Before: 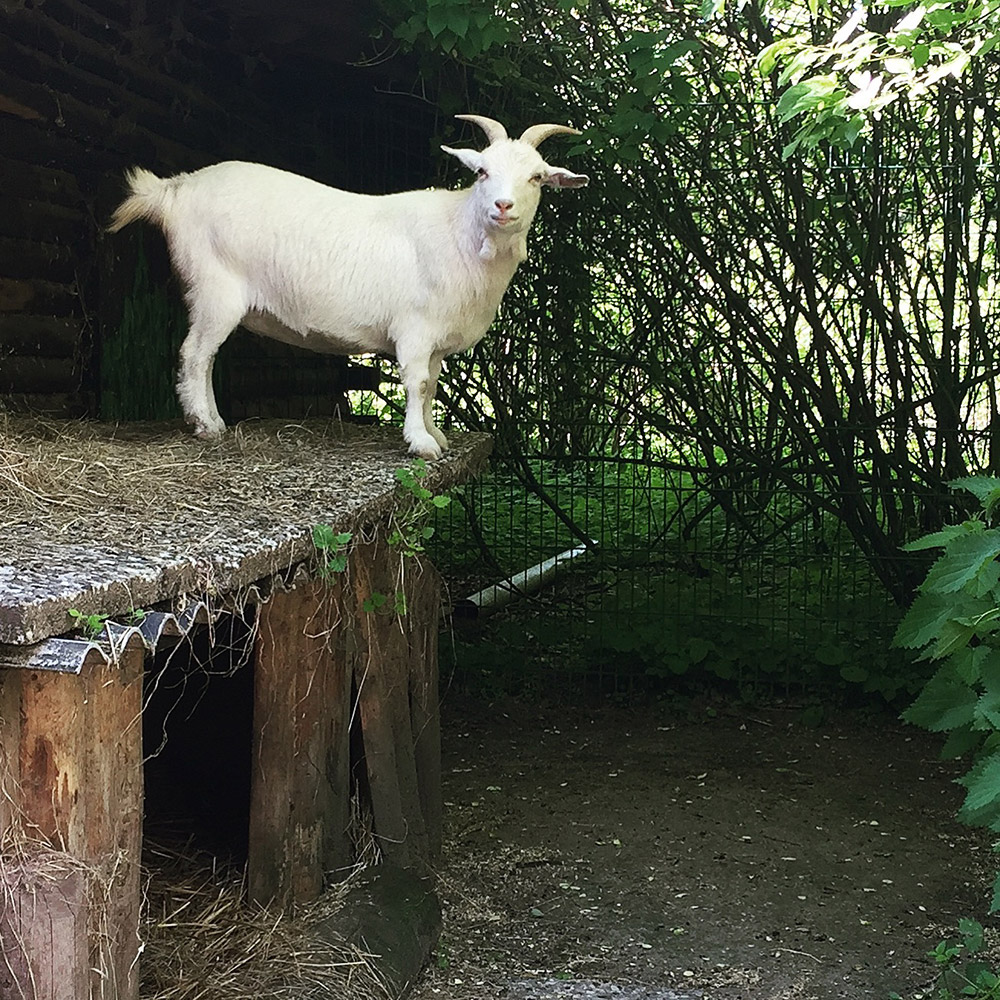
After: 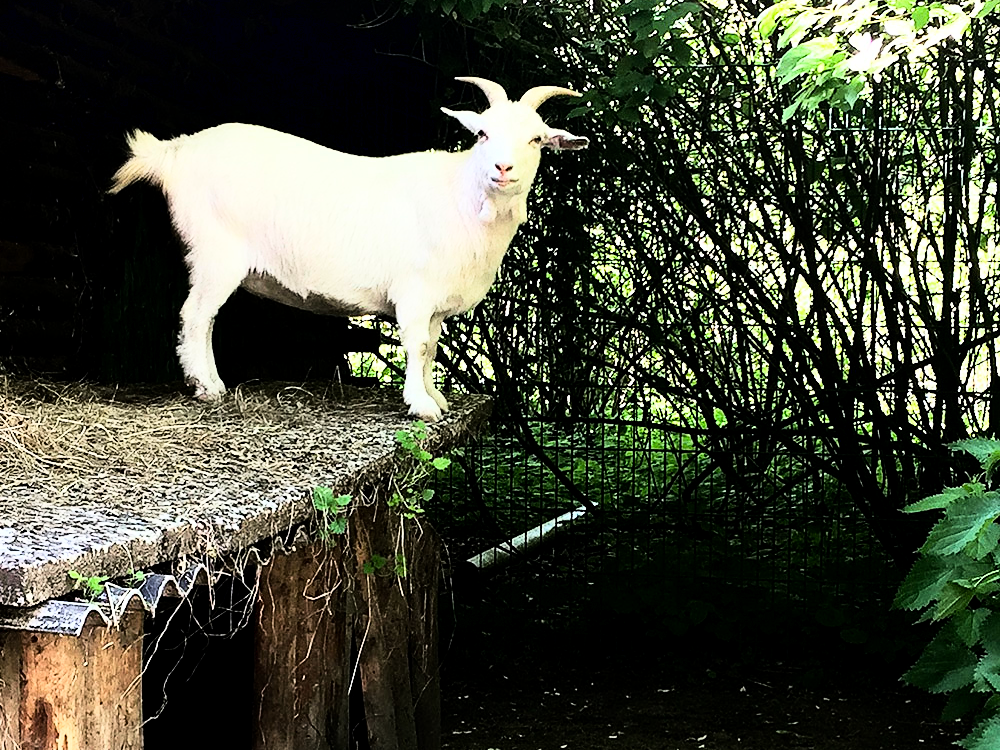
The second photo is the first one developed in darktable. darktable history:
exposure: black level correction 0.009, exposure 0.014 EV, compensate highlight preservation false
crop: top 3.857%, bottom 21.132%
rgb curve: curves: ch0 [(0, 0) (0.21, 0.15) (0.24, 0.21) (0.5, 0.75) (0.75, 0.96) (0.89, 0.99) (1, 1)]; ch1 [(0, 0.02) (0.21, 0.13) (0.25, 0.2) (0.5, 0.67) (0.75, 0.9) (0.89, 0.97) (1, 1)]; ch2 [(0, 0.02) (0.21, 0.13) (0.25, 0.2) (0.5, 0.67) (0.75, 0.9) (0.89, 0.97) (1, 1)], compensate middle gray true
